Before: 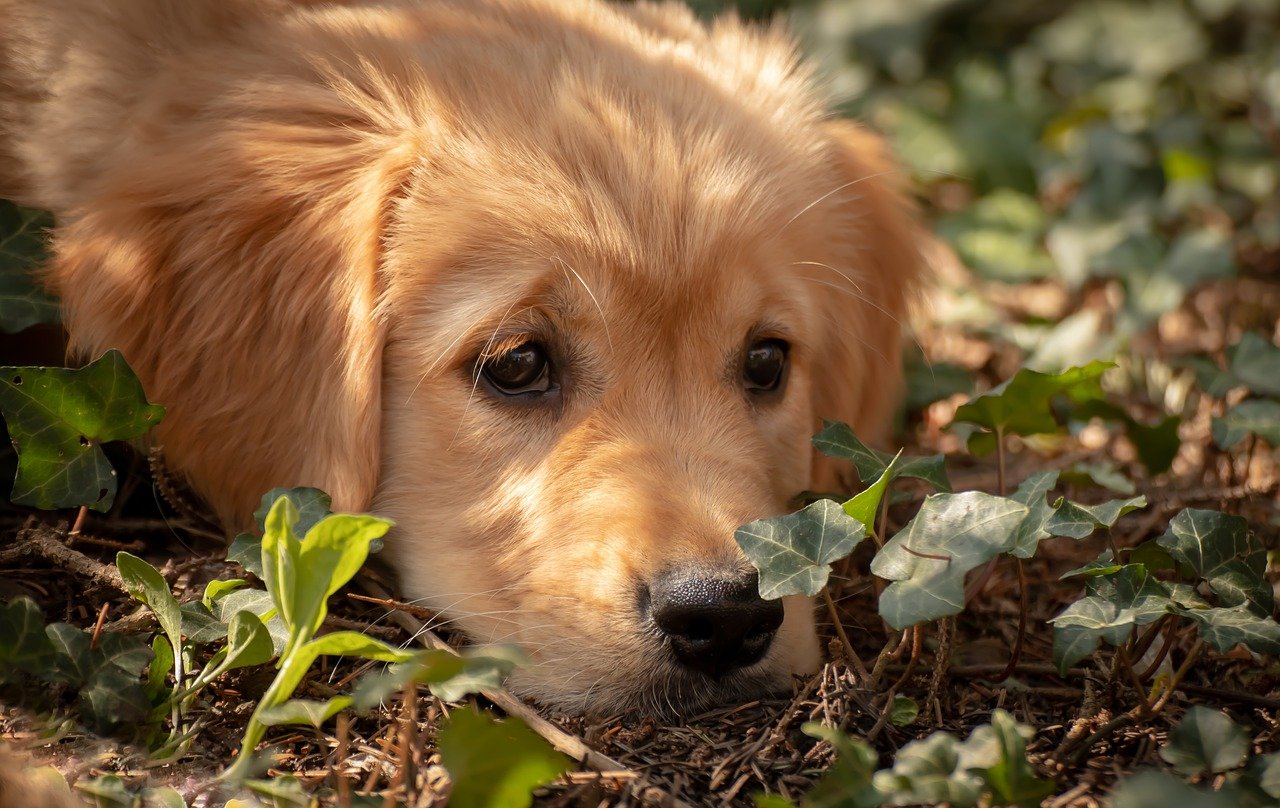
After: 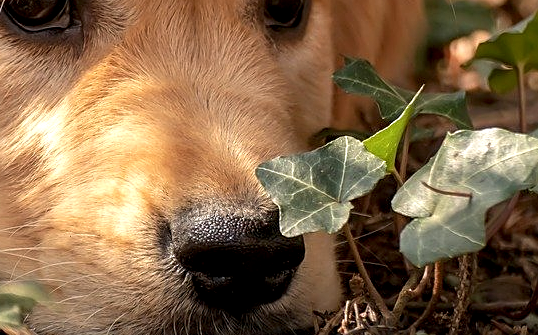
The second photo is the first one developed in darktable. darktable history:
local contrast: highlights 29%, shadows 77%, midtone range 0.746
crop: left 37.464%, top 44.995%, right 20.497%, bottom 13.459%
sharpen: amount 0.495
exposure: exposure 0.207 EV, compensate highlight preservation false
